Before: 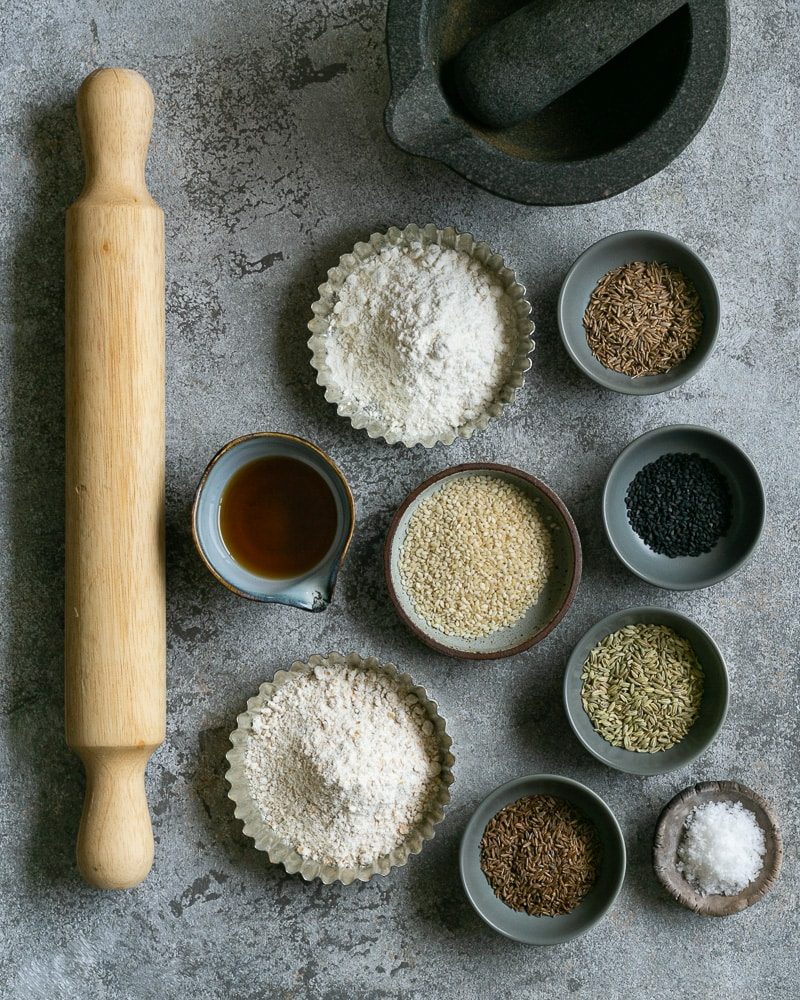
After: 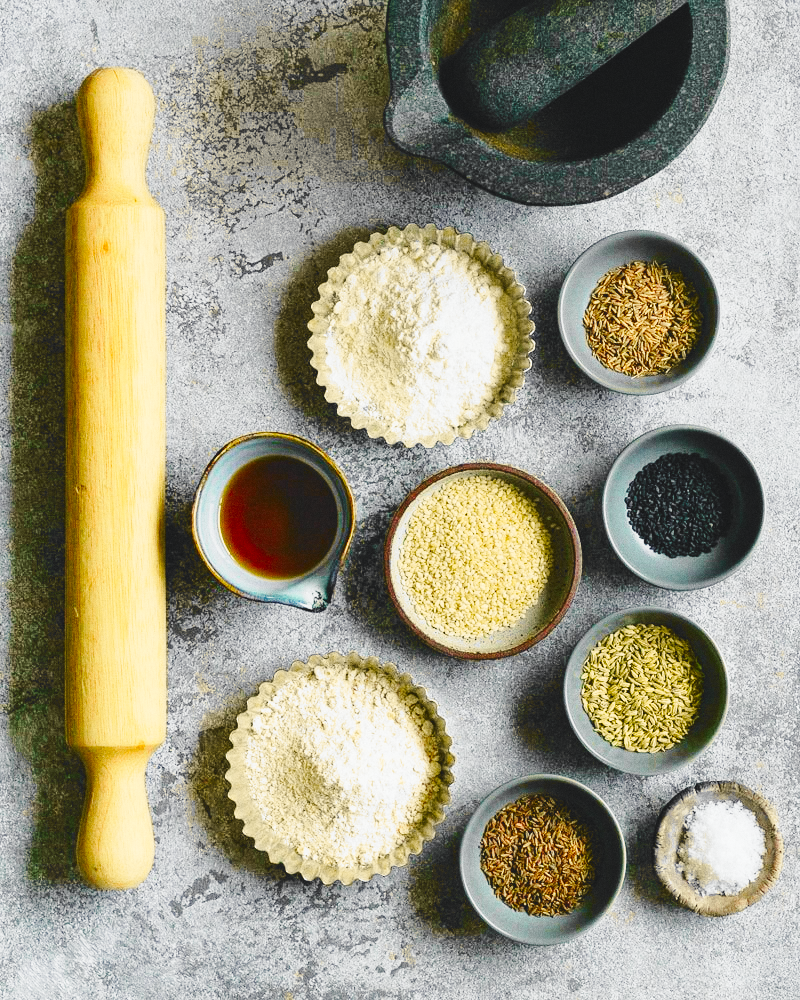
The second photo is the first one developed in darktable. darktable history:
tone curve: curves: ch0 [(0, 0) (0.071, 0.047) (0.266, 0.26) (0.483, 0.554) (0.753, 0.811) (1, 0.983)]; ch1 [(0, 0) (0.346, 0.307) (0.408, 0.387) (0.463, 0.465) (0.482, 0.493) (0.502, 0.499) (0.517, 0.502) (0.55, 0.548) (0.597, 0.61) (0.651, 0.698) (1, 1)]; ch2 [(0, 0) (0.346, 0.34) (0.434, 0.46) (0.485, 0.494) (0.5, 0.498) (0.517, 0.506) (0.526, 0.545) (0.583, 0.61) (0.625, 0.659) (1, 1)], color space Lab, independent channels, preserve colors none
base curve: curves: ch0 [(0, 0) (0.028, 0.03) (0.121, 0.232) (0.46, 0.748) (0.859, 0.968) (1, 1)], preserve colors none
color balance rgb: shadows lift › chroma 3%, shadows lift › hue 280.8°, power › hue 330°, highlights gain › chroma 3%, highlights gain › hue 75.6°, global offset › luminance 1.5%, perceptual saturation grading › global saturation 20%, perceptual saturation grading › highlights -25%, perceptual saturation grading › shadows 50%, global vibrance 30%
grain: on, module defaults
